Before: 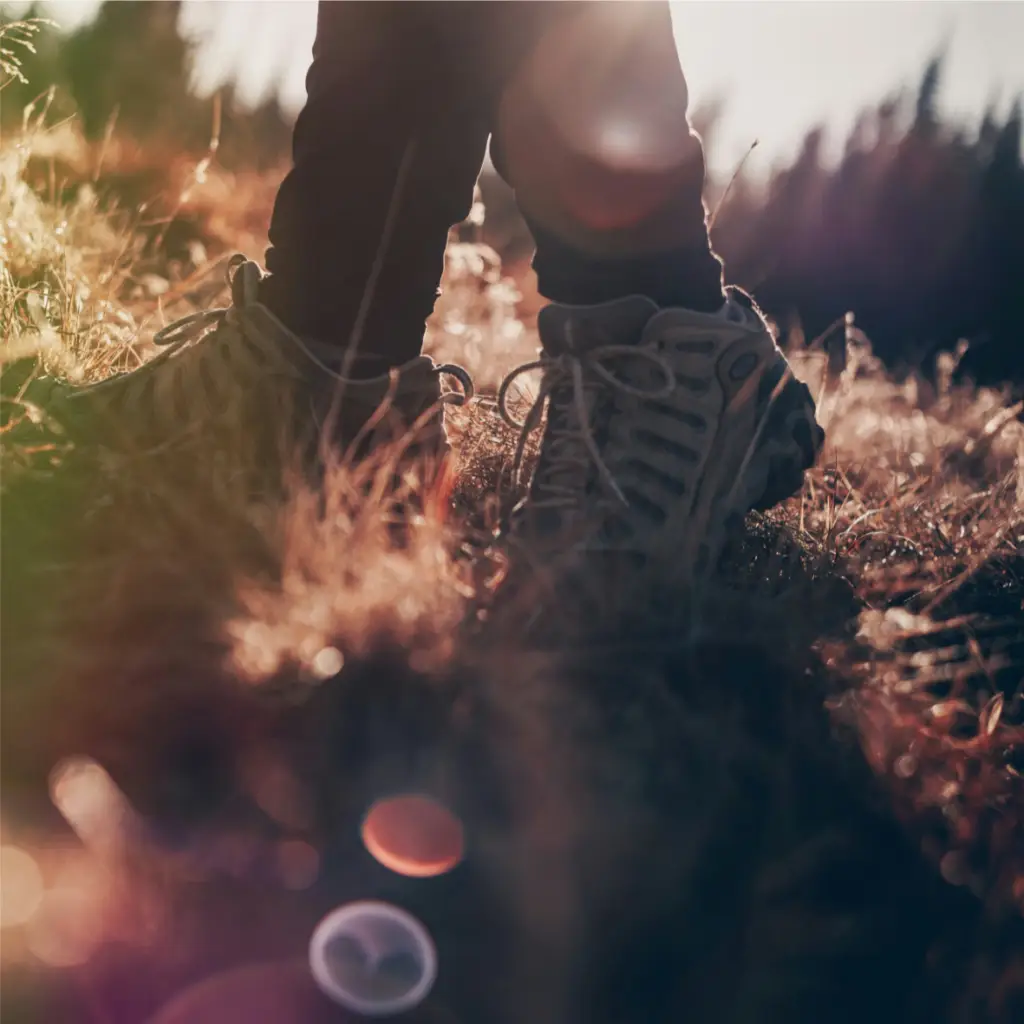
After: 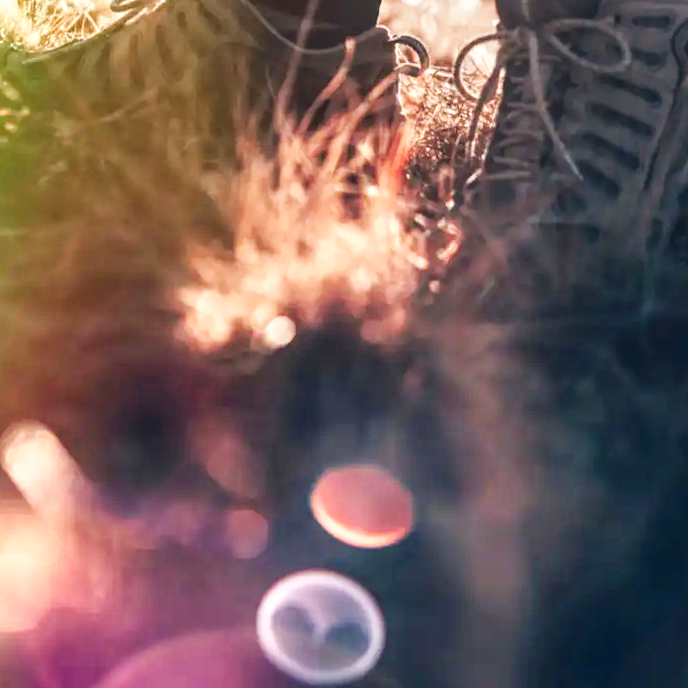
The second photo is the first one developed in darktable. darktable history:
base curve: curves: ch0 [(0, 0) (0.032, 0.025) (0.121, 0.166) (0.206, 0.329) (0.605, 0.79) (1, 1)], preserve colors none
graduated density: on, module defaults
crop and rotate: angle -0.82°, left 3.85%, top 31.828%, right 27.992%
local contrast: on, module defaults
exposure: black level correction 0, exposure 1.1 EV, compensate highlight preservation false
